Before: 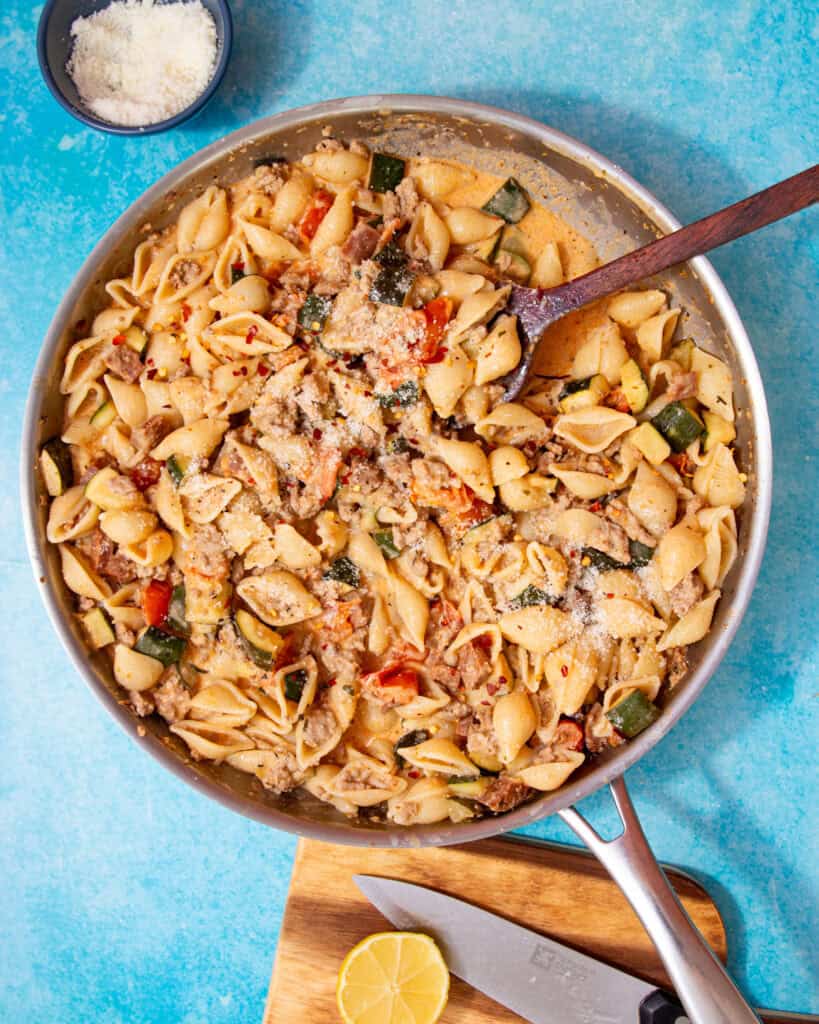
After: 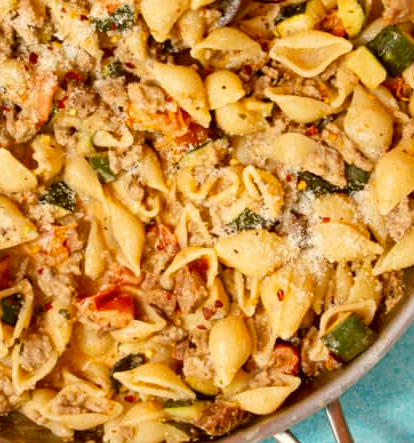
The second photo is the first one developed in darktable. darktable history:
color correction: highlights a* -1.79, highlights b* 10.48, shadows a* 0.895, shadows b* 19.49
crop: left 34.781%, top 36.721%, right 14.606%, bottom 19.995%
